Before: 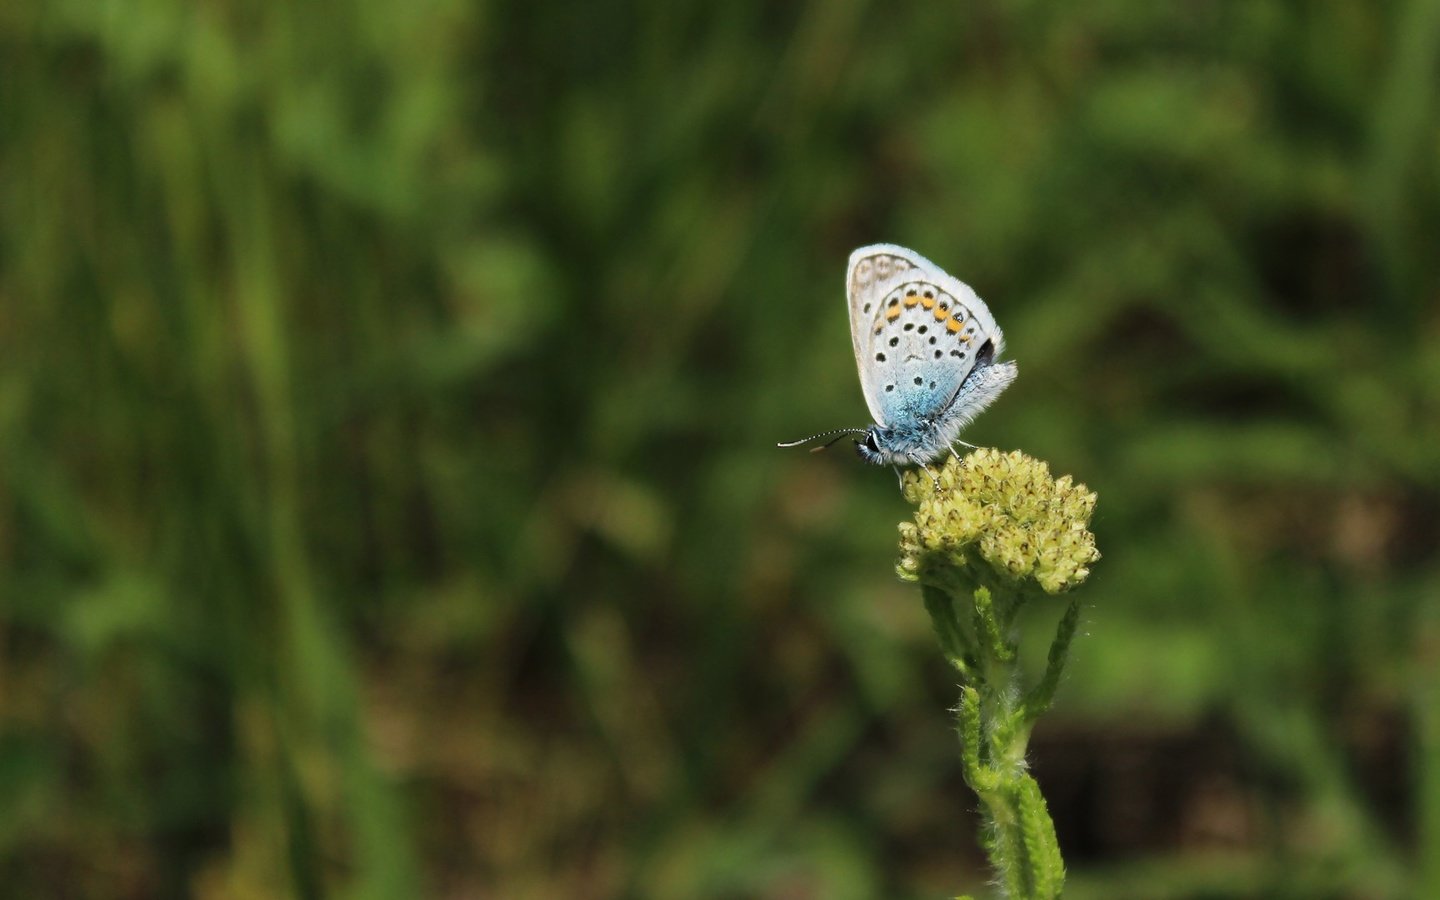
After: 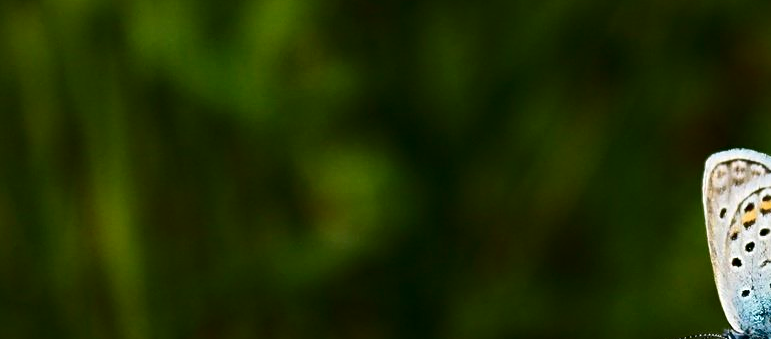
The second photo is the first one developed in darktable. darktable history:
haze removal: strength 0.285, distance 0.244, adaptive false
crop: left 10.067%, top 10.646%, right 36.329%, bottom 51.614%
sharpen: on, module defaults
contrast brightness saturation: contrast 0.196, brightness -0.1, saturation 0.099
